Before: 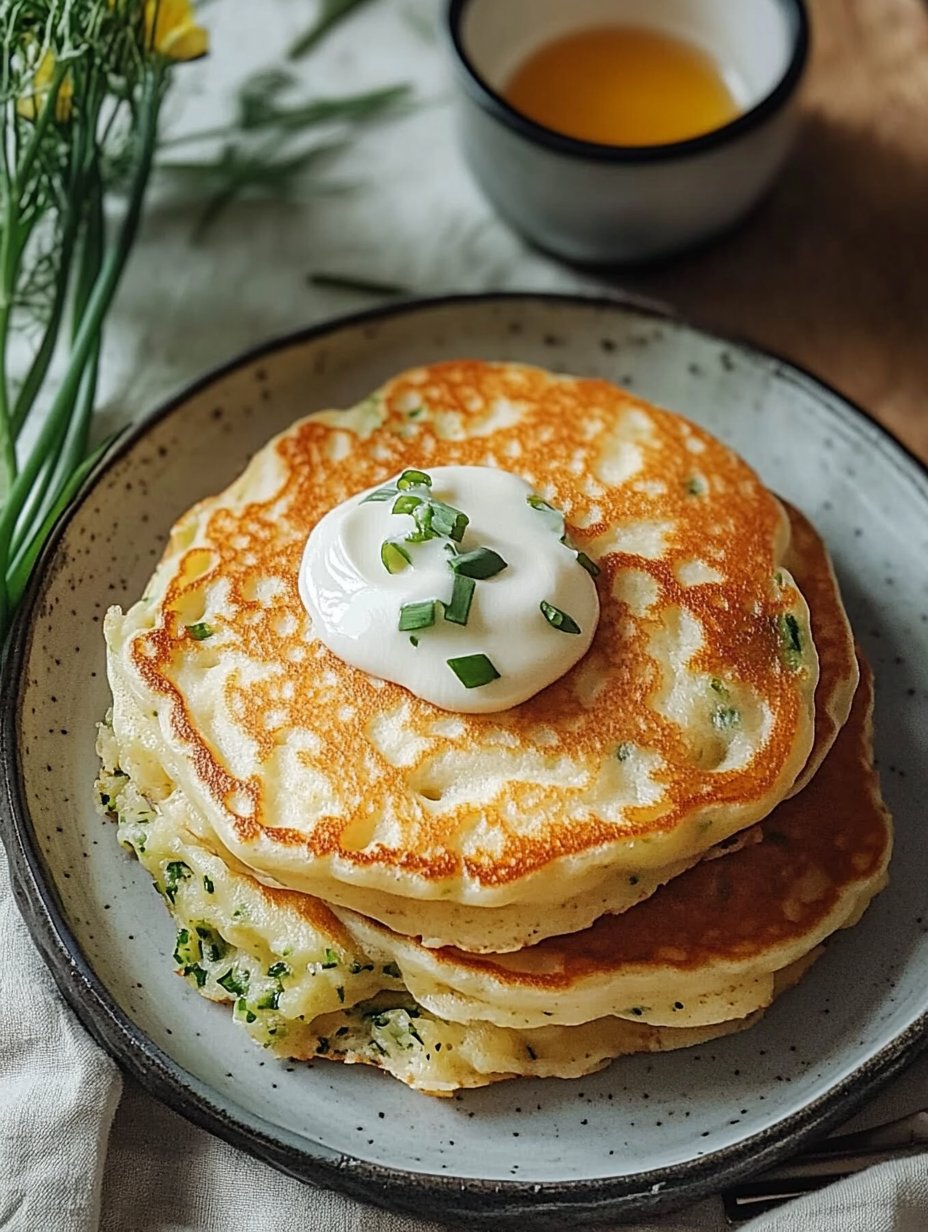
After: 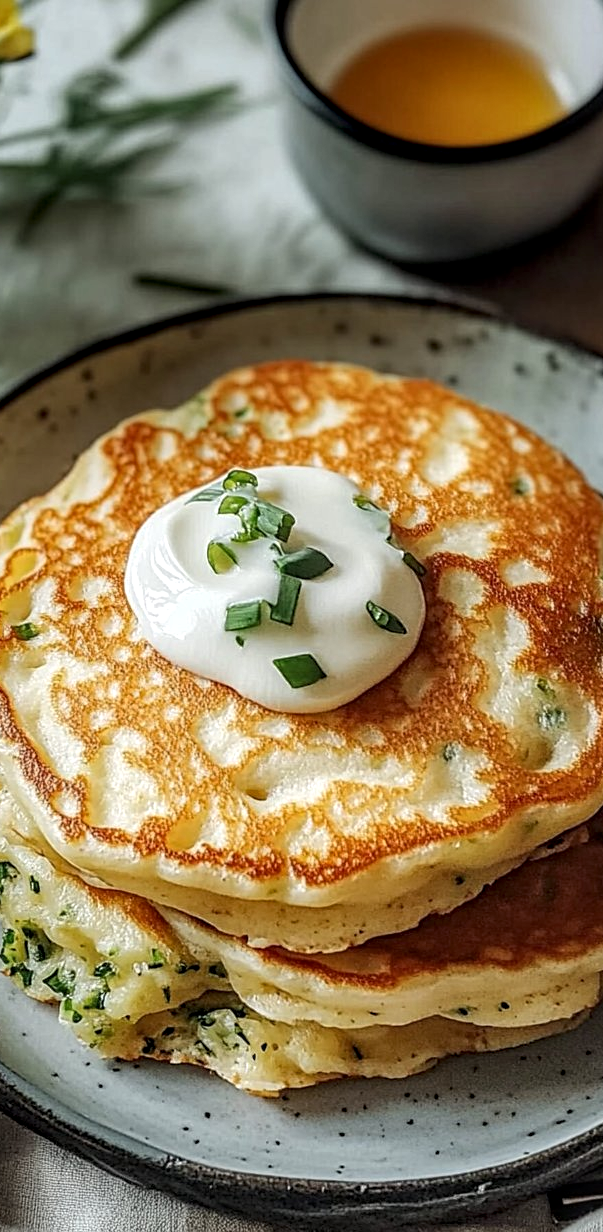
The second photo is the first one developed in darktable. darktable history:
crop and rotate: left 18.822%, right 16.13%
sharpen: radius 5.361, amount 0.317, threshold 26.22
local contrast: highlights 62%, detail 143%, midtone range 0.422
